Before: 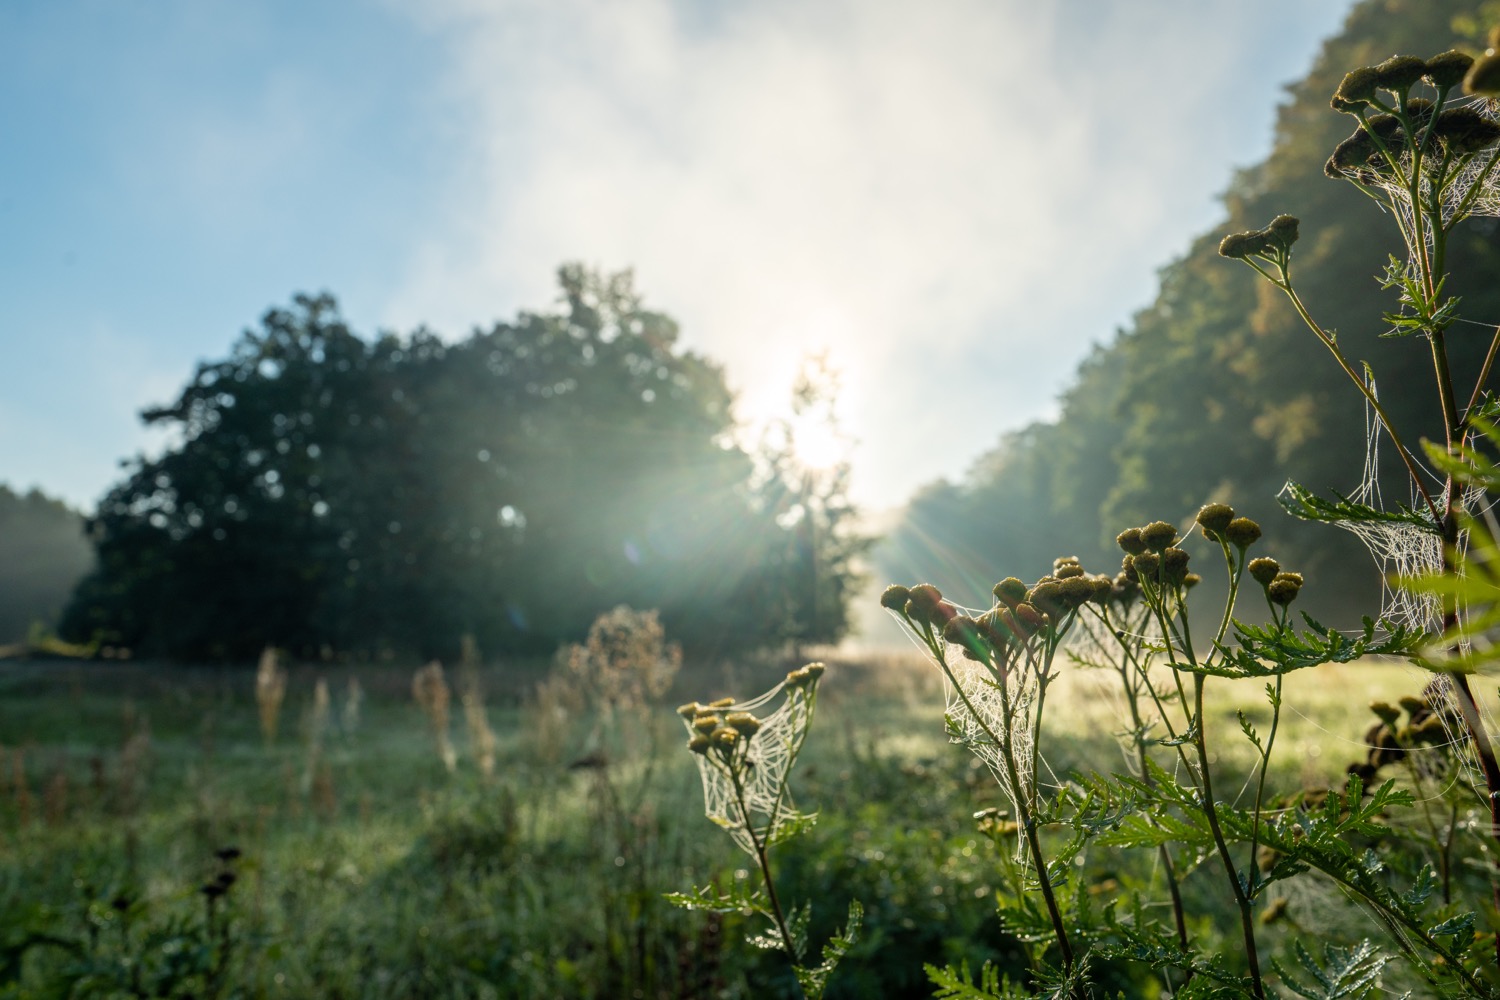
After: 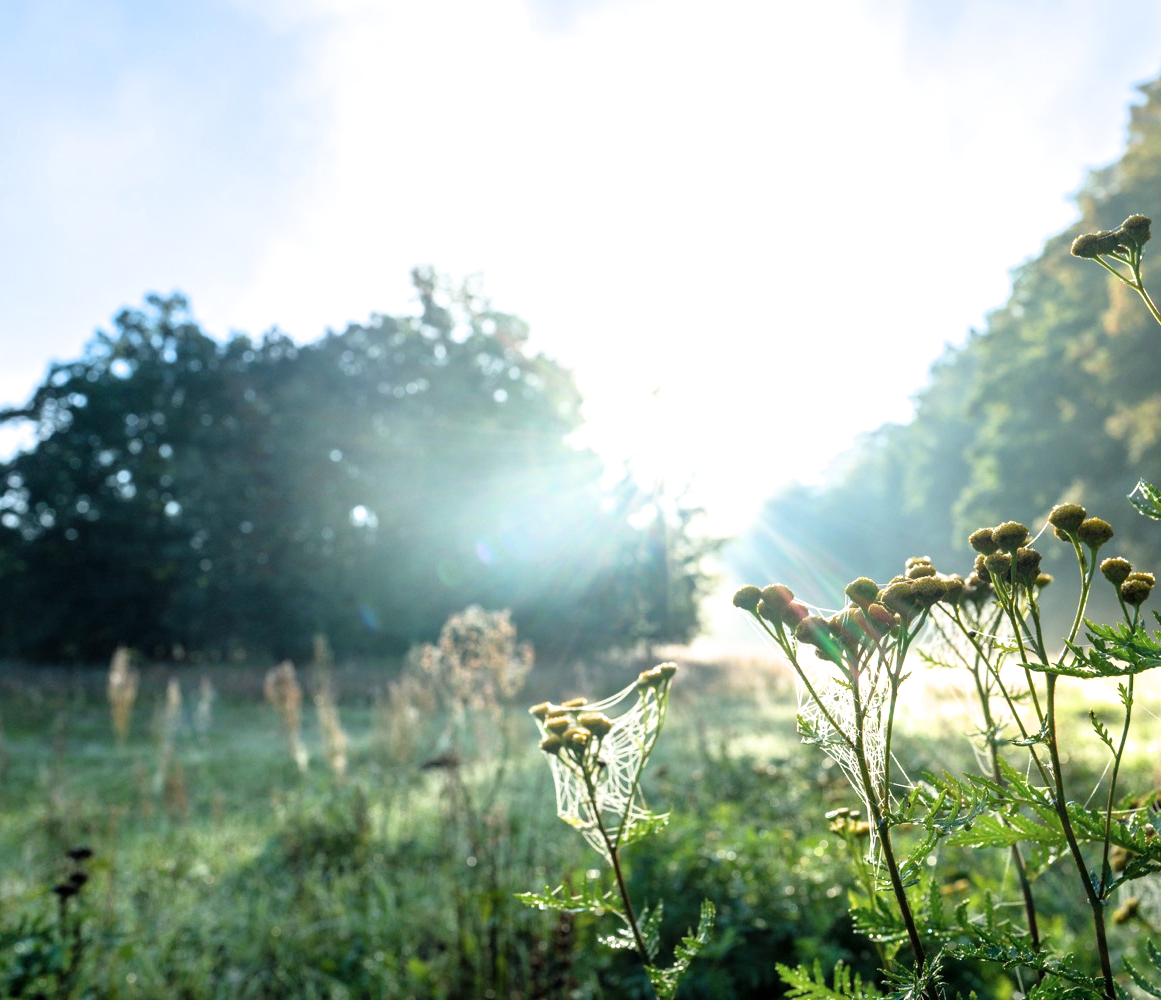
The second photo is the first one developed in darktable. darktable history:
exposure: black level correction 0, exposure 1.2 EV, compensate exposure bias true, compensate highlight preservation false
filmic rgb: black relative exposure -9.5 EV, white relative exposure 3.02 EV, hardness 6.12
crop: left 9.88%, right 12.664%
color calibration: illuminant as shot in camera, x 0.366, y 0.378, temperature 4425.7 K, saturation algorithm version 1 (2020)
